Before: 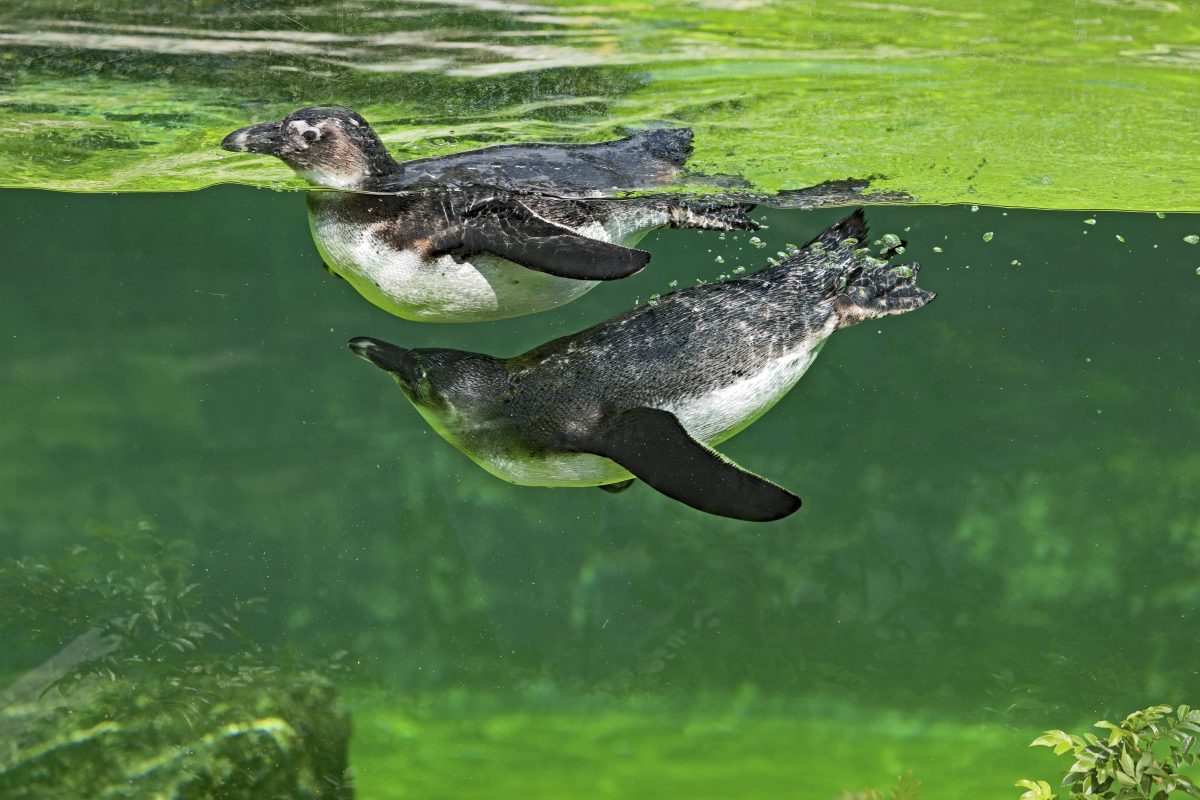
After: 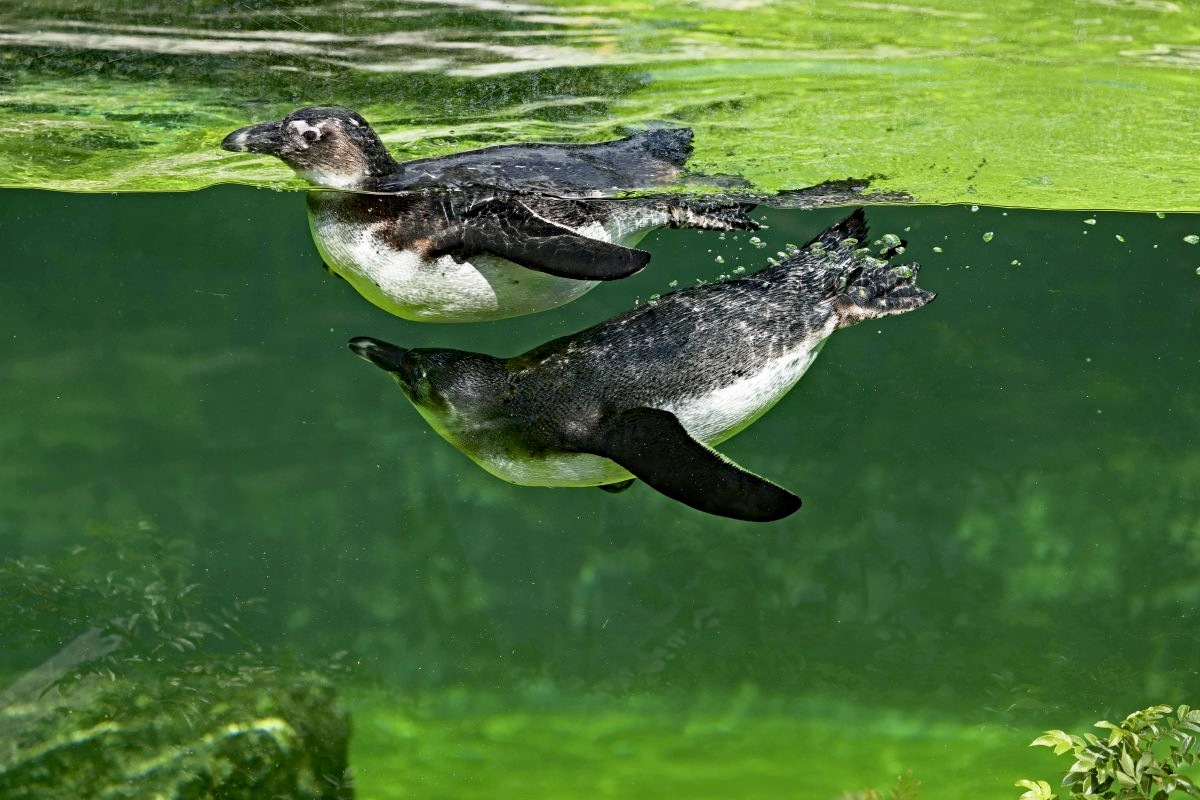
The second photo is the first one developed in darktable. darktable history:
exposure: black level correction 0.009, exposure 0.016 EV, compensate exposure bias true, compensate highlight preservation false
shadows and highlights: shadows -61.91, white point adjustment -5.37, highlights 60.52
